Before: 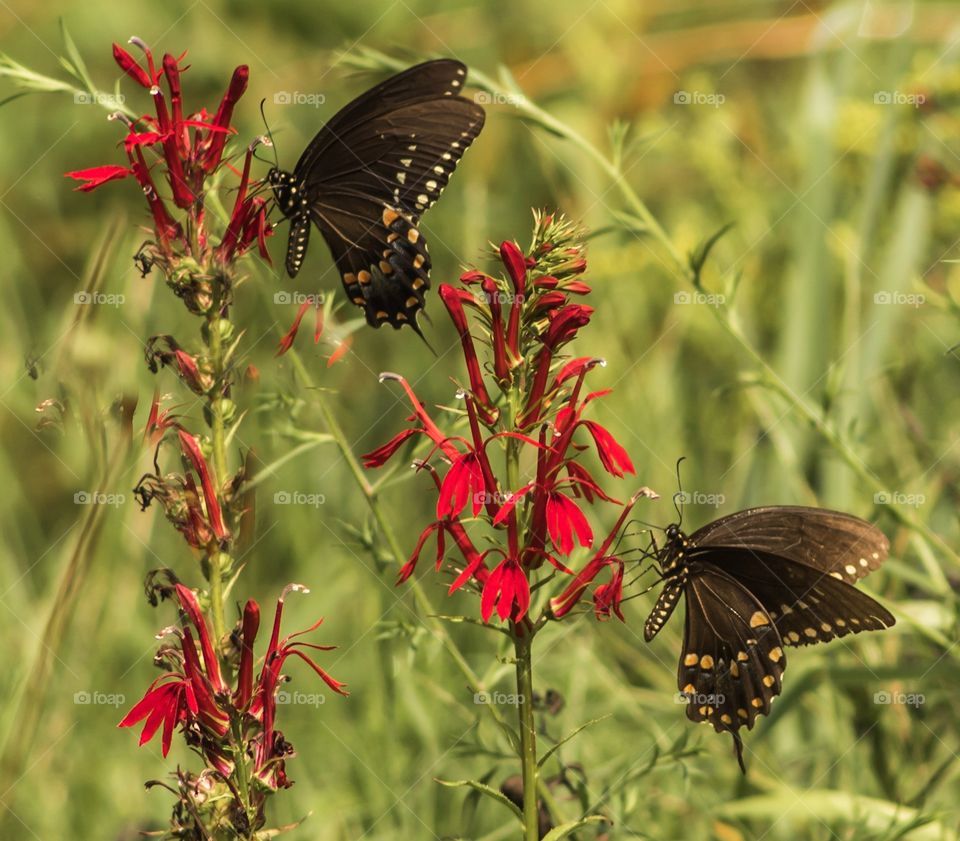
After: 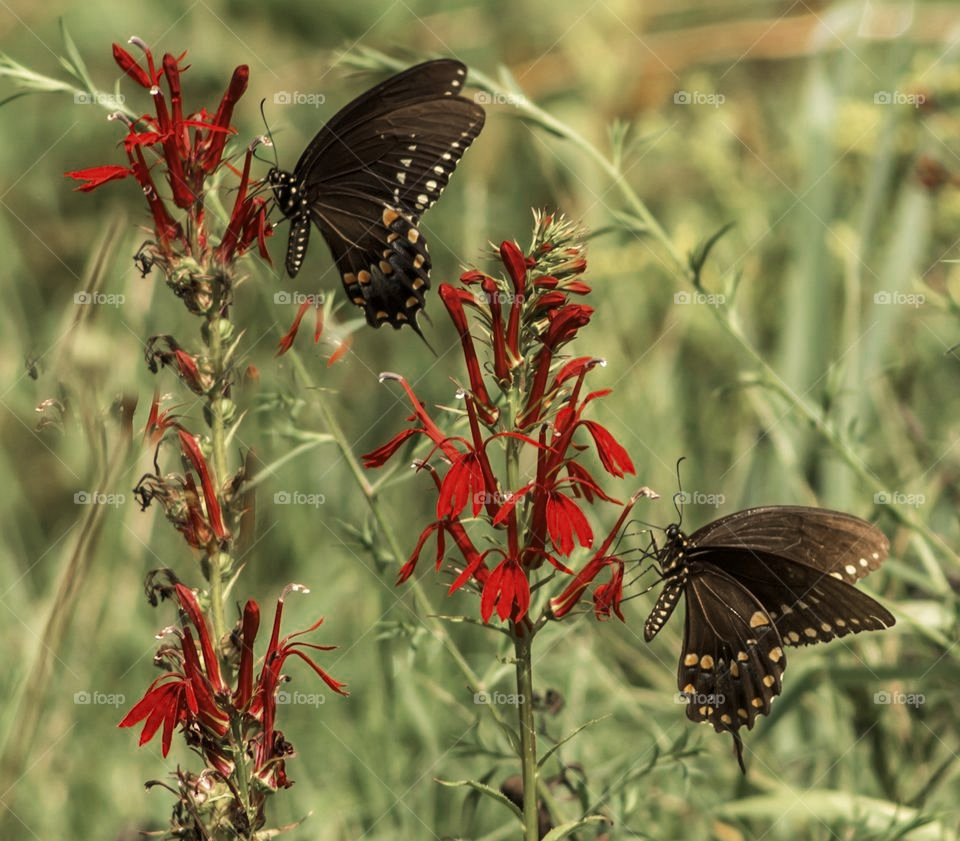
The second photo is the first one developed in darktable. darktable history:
local contrast: highlights 102%, shadows 101%, detail 119%, midtone range 0.2
color zones: curves: ch0 [(0, 0.5) (0.125, 0.4) (0.25, 0.5) (0.375, 0.4) (0.5, 0.4) (0.625, 0.35) (0.75, 0.35) (0.875, 0.5)]; ch1 [(0, 0.35) (0.125, 0.45) (0.25, 0.35) (0.375, 0.35) (0.5, 0.35) (0.625, 0.35) (0.75, 0.45) (0.875, 0.35)]; ch2 [(0, 0.6) (0.125, 0.5) (0.25, 0.5) (0.375, 0.6) (0.5, 0.6) (0.625, 0.5) (0.75, 0.5) (0.875, 0.5)]
